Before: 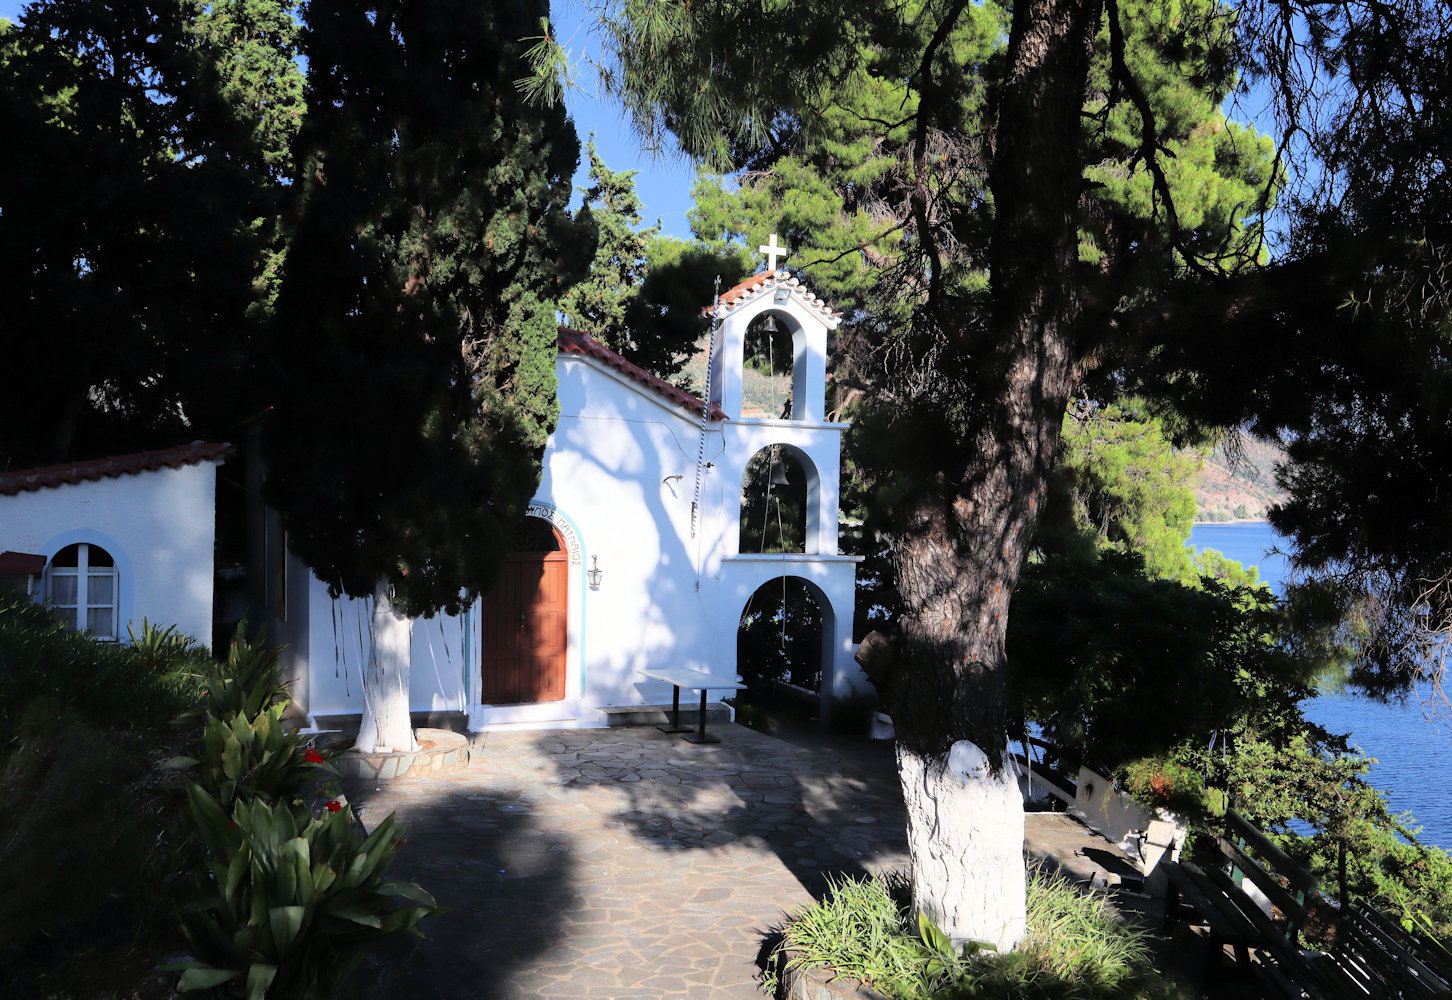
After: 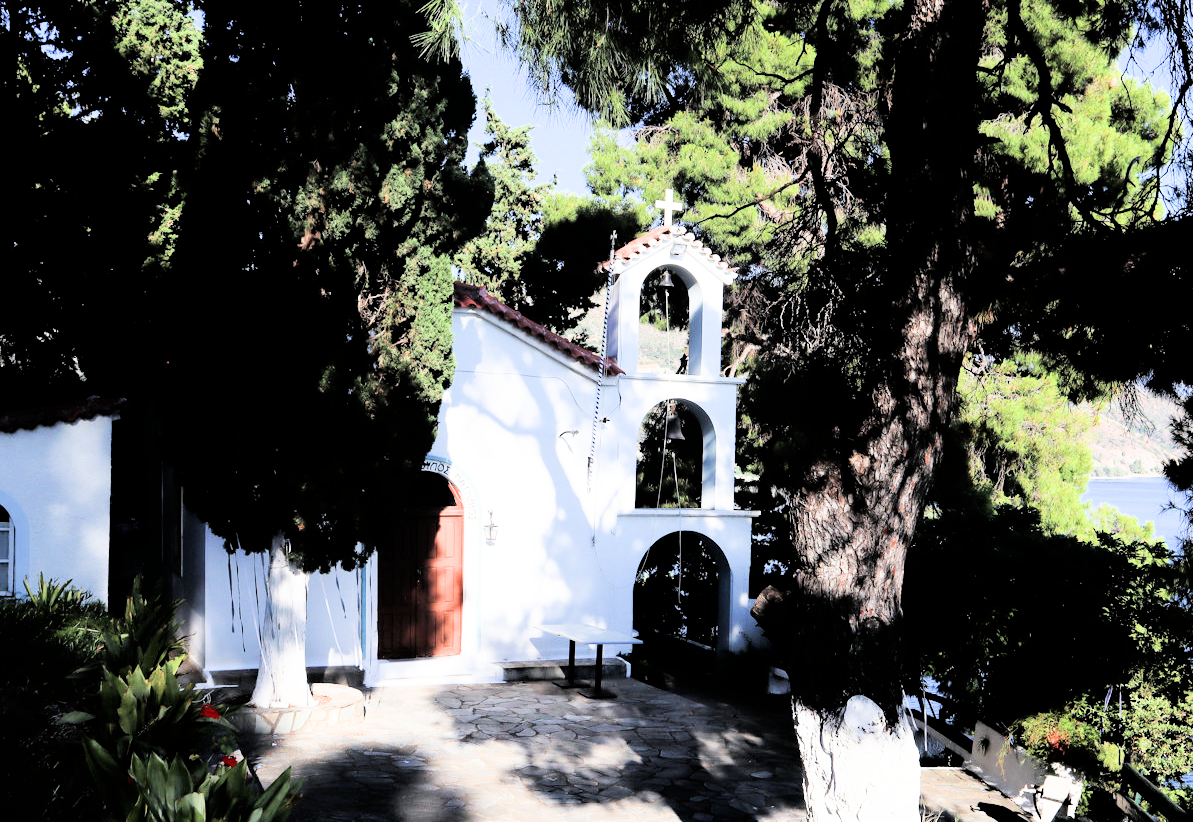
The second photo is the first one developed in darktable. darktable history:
exposure: black level correction 0.001, exposure 0.955 EV, compensate exposure bias true, compensate highlight preservation false
filmic rgb: black relative exposure -5 EV, white relative exposure 3.5 EV, hardness 3.19, contrast 1.4, highlights saturation mix -50%
crop and rotate: left 7.196%, top 4.574%, right 10.605%, bottom 13.178%
